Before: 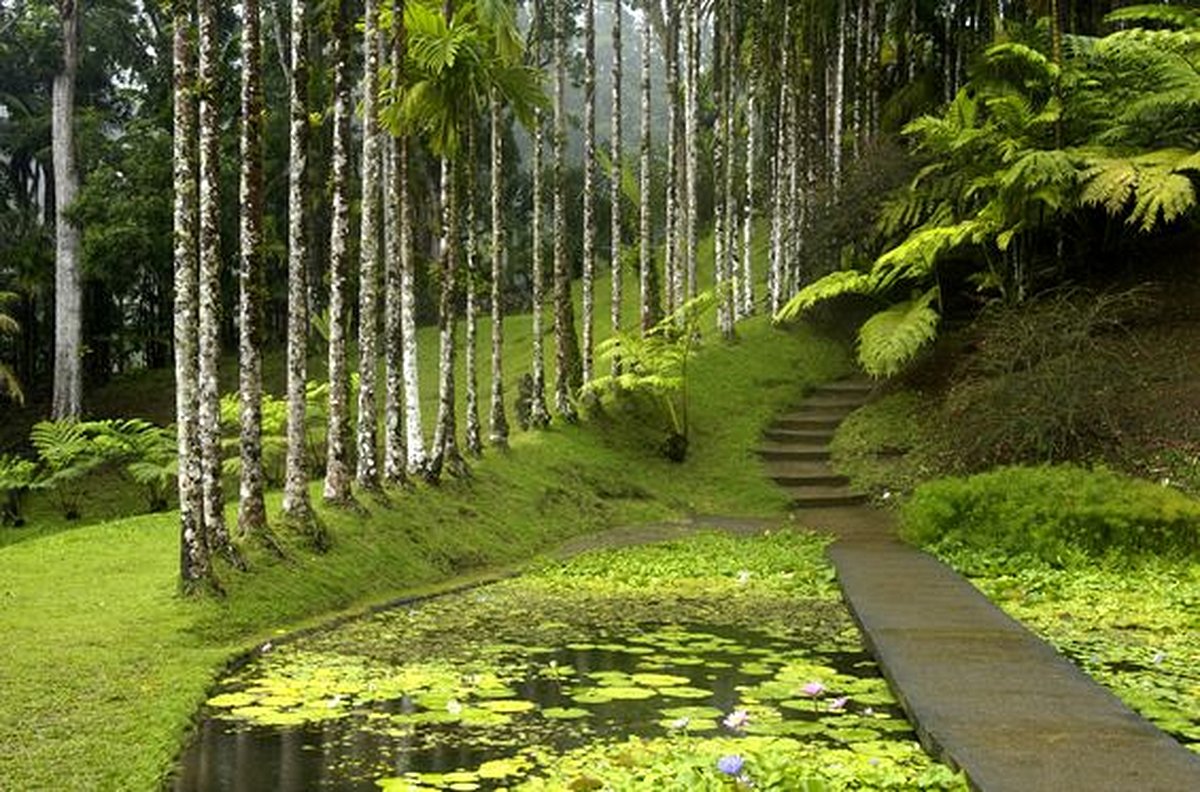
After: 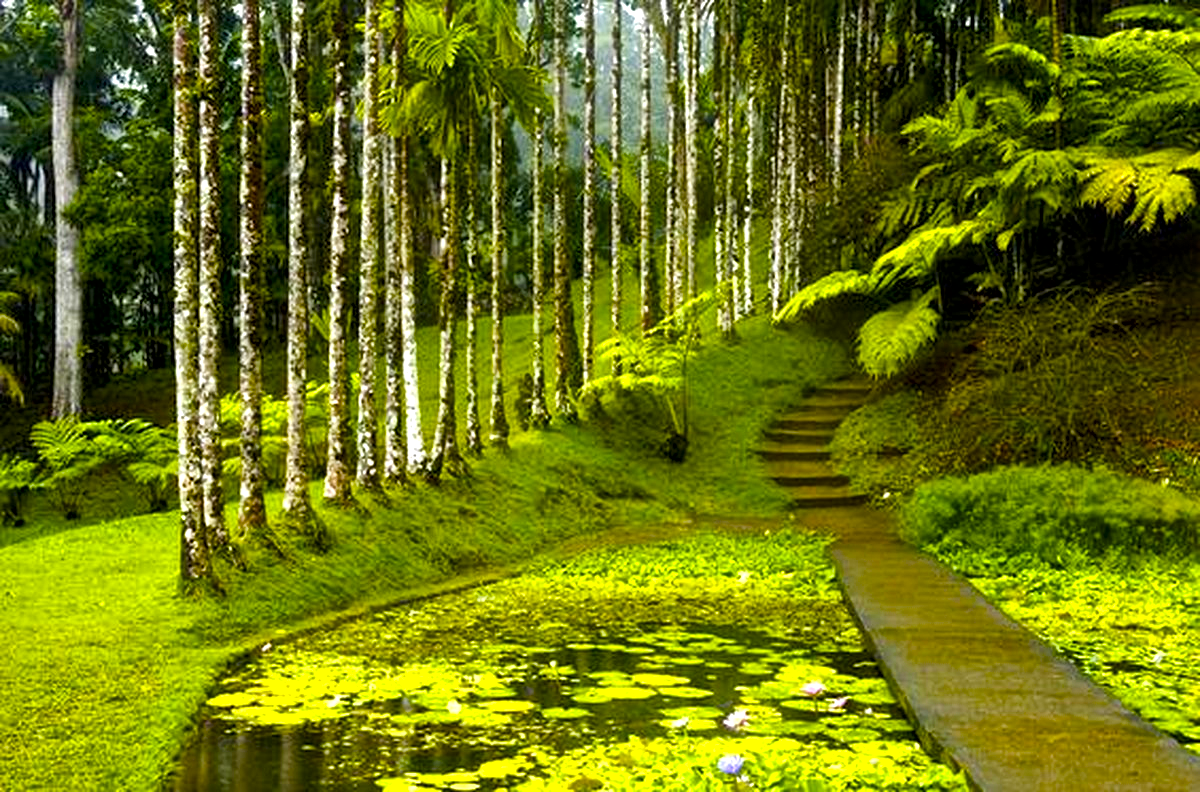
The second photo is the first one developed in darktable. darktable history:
local contrast: mode bilateral grid, contrast 20, coarseness 20, detail 150%, midtone range 0.2
color balance rgb: linear chroma grading › shadows 10%, linear chroma grading › highlights 10%, linear chroma grading › global chroma 15%, linear chroma grading › mid-tones 15%, perceptual saturation grading › global saturation 40%, perceptual saturation grading › highlights -25%, perceptual saturation grading › mid-tones 35%, perceptual saturation grading › shadows 35%, perceptual brilliance grading › global brilliance 11.29%, global vibrance 11.29%
velvia: strength 6%
tone equalizer: on, module defaults
